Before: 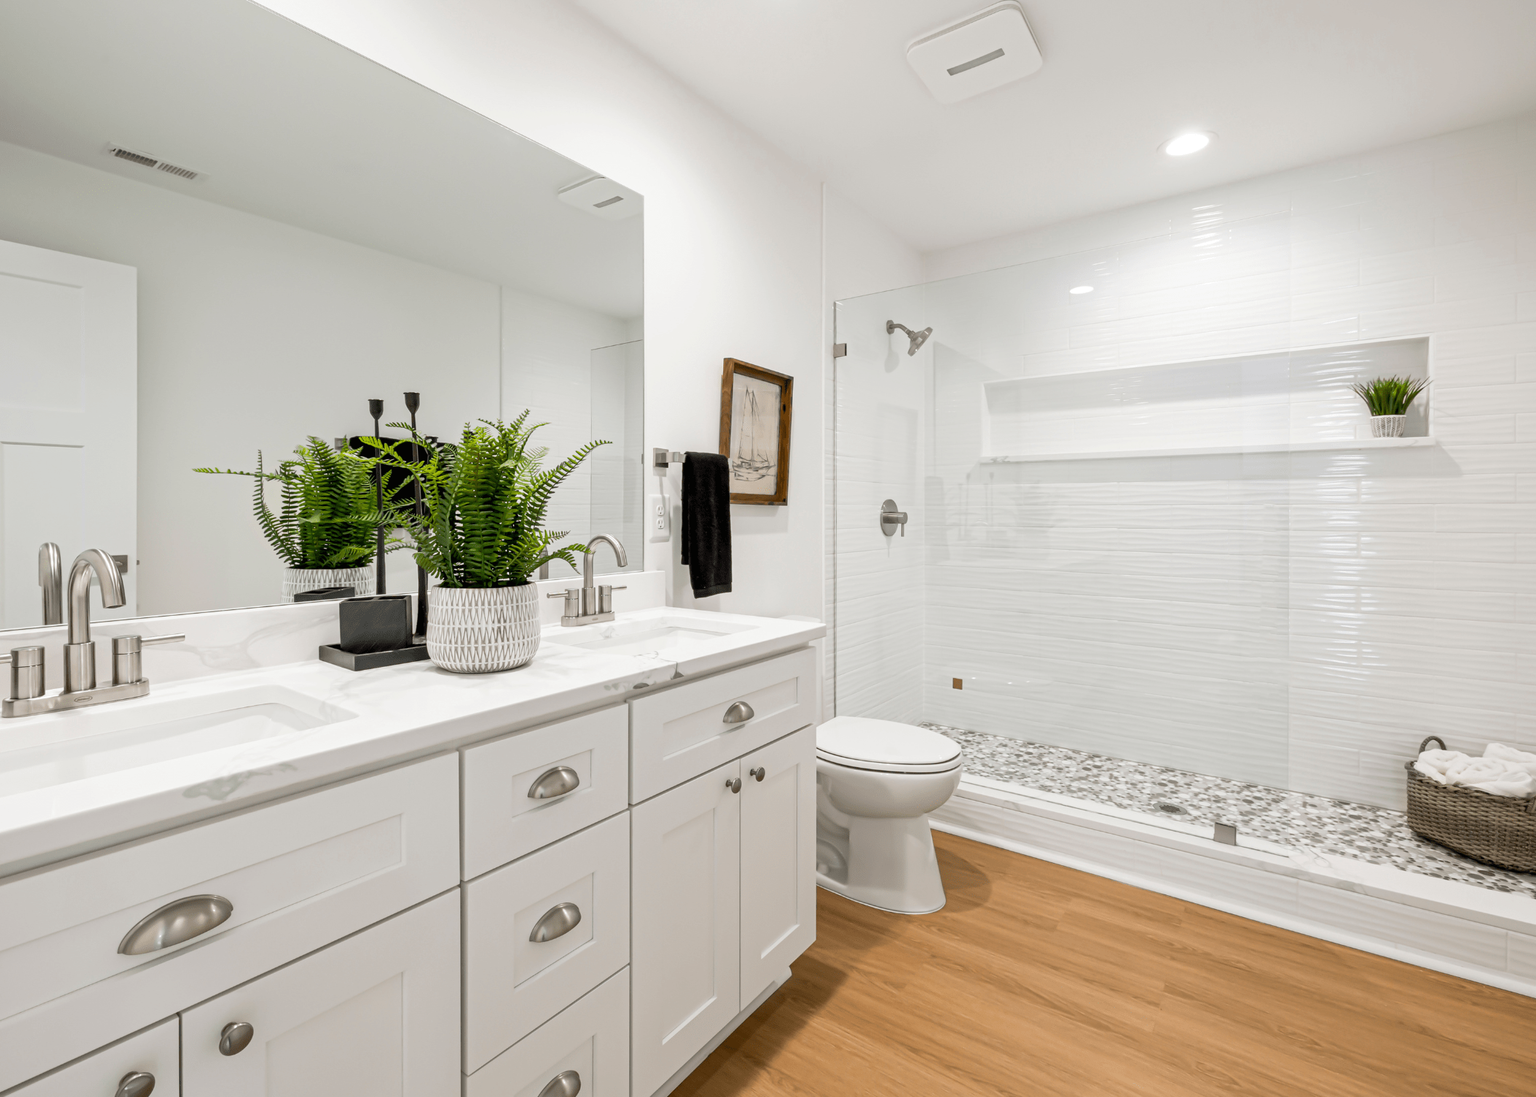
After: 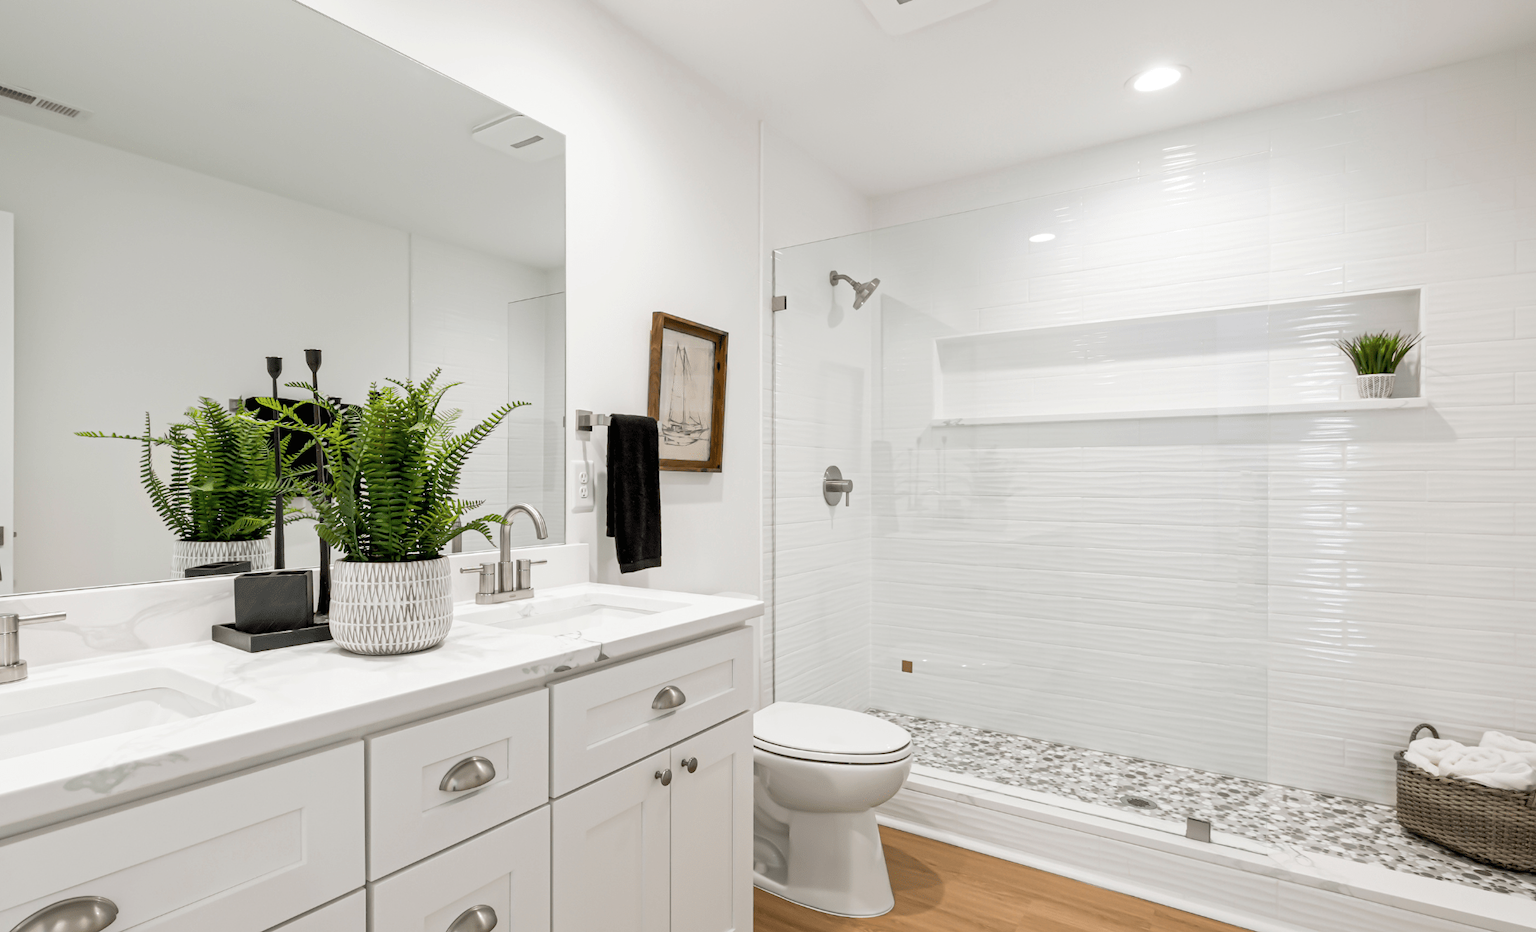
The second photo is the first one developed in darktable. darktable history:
crop: left 8.1%, top 6.593%, bottom 15.328%
contrast brightness saturation: saturation -0.088
